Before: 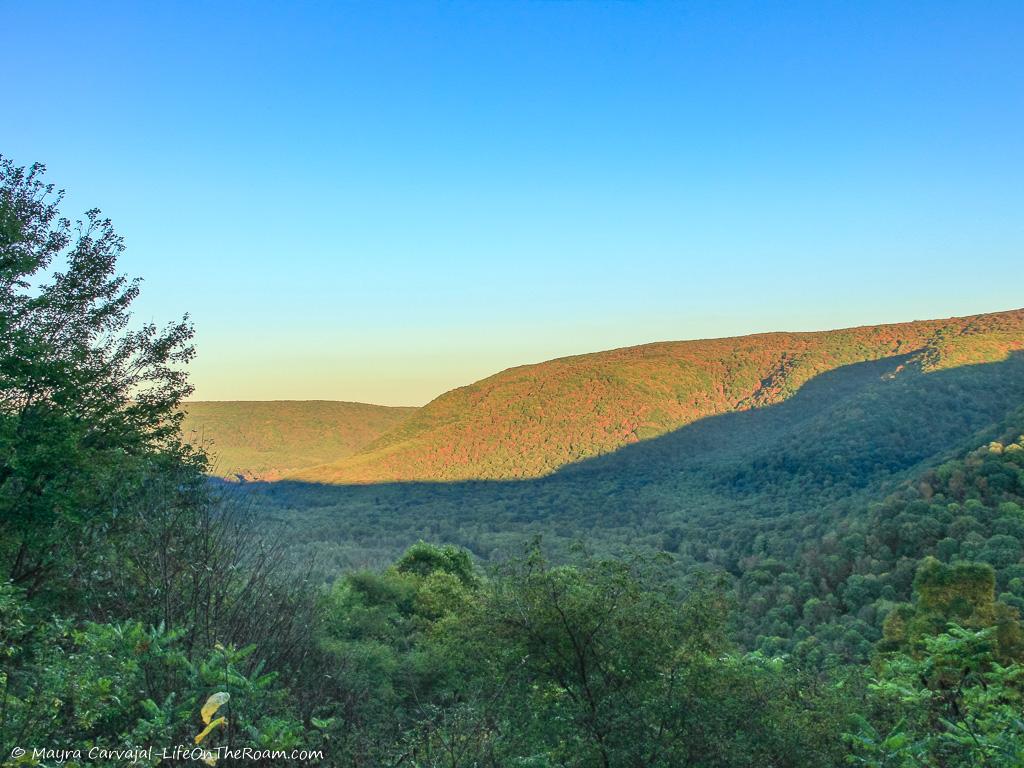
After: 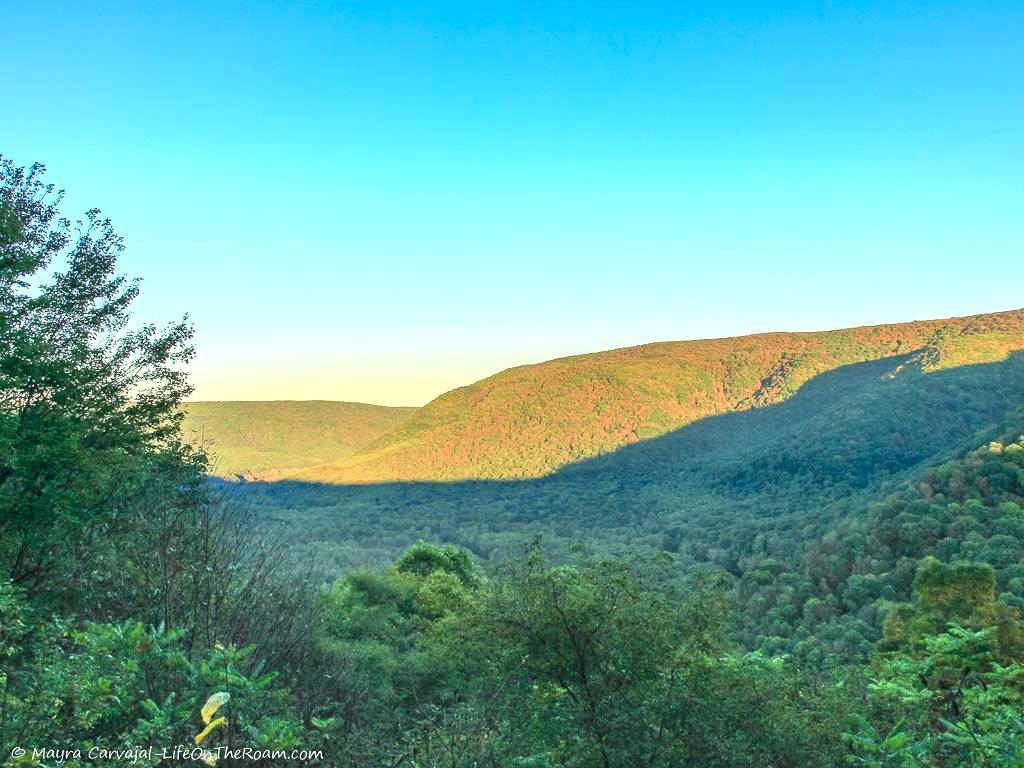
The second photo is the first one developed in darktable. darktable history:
exposure: exposure 0.574 EV, compensate highlight preservation false
color correction: highlights a* -6.69, highlights b* 0.49
